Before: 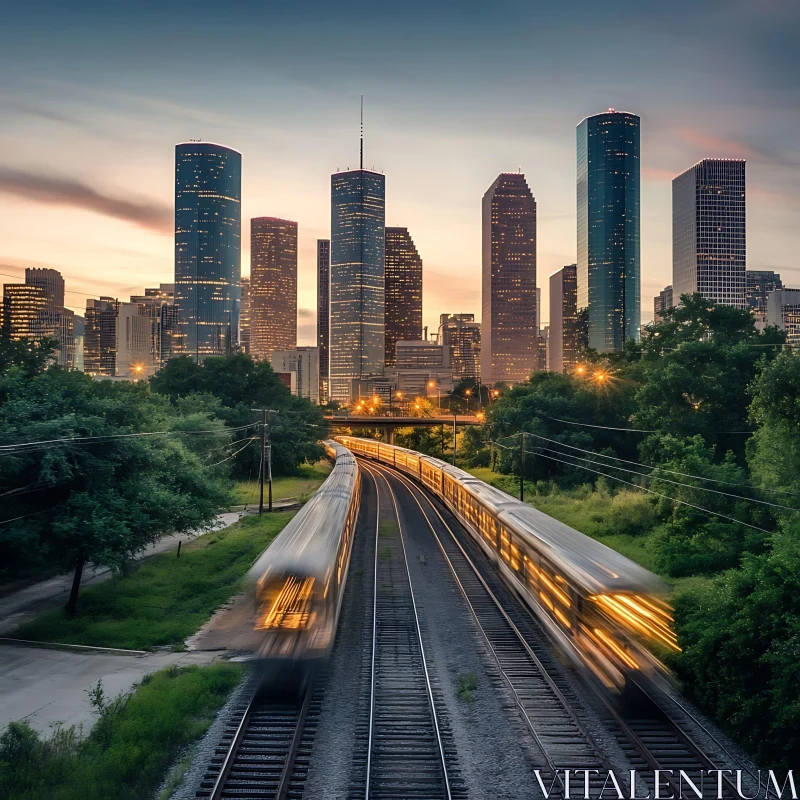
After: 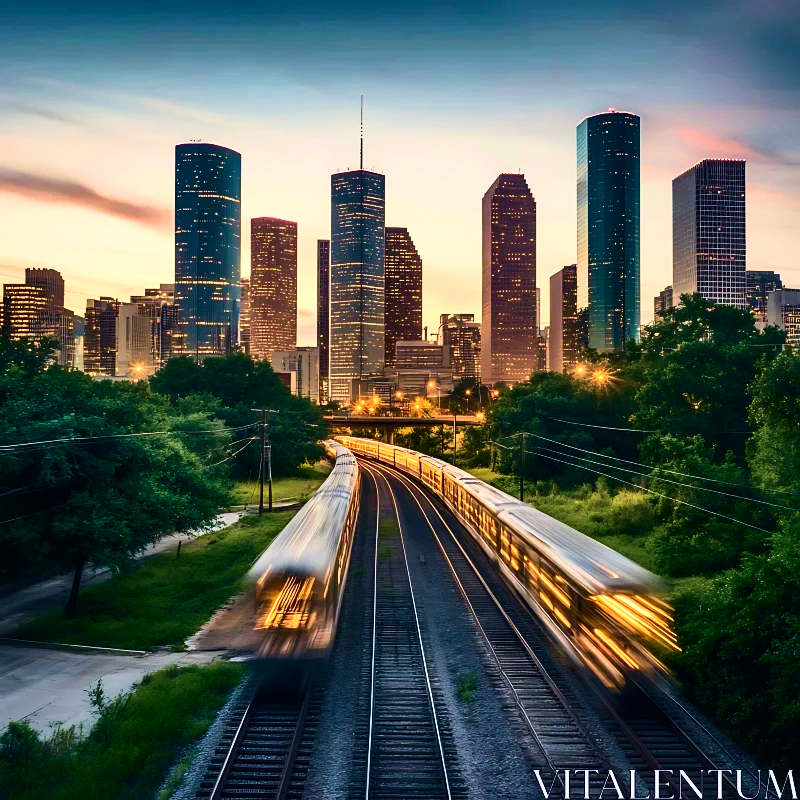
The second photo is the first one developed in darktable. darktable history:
contrast brightness saturation: contrast 0.398, brightness 0.108, saturation 0.206
velvia: strength 66.93%, mid-tones bias 0.975
